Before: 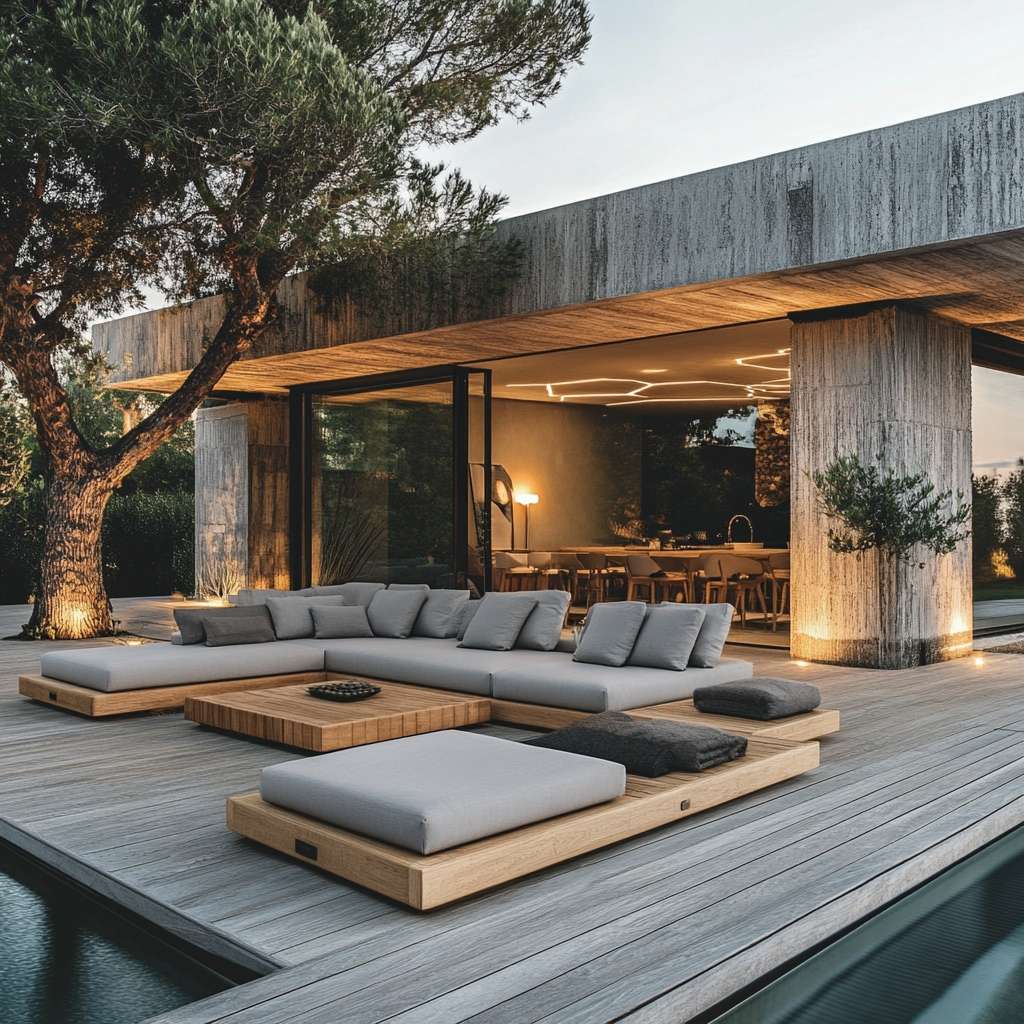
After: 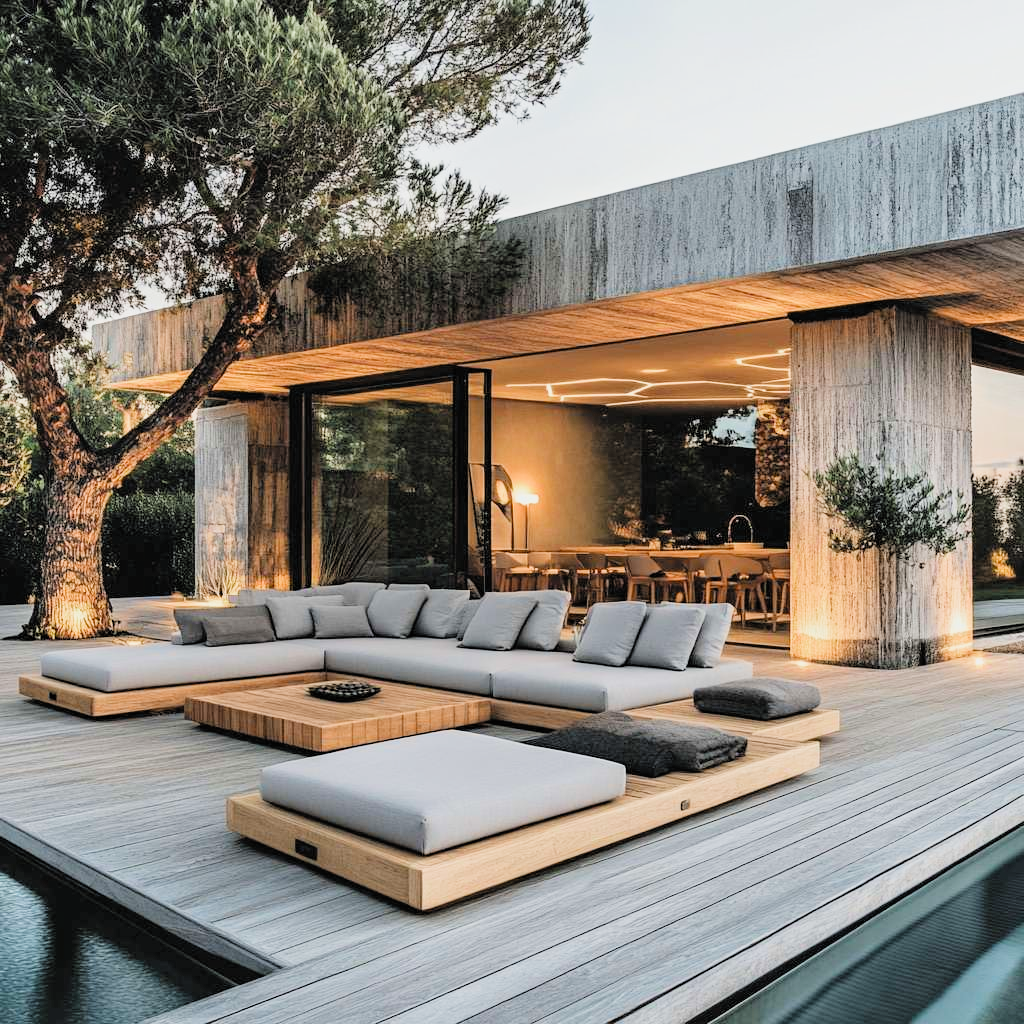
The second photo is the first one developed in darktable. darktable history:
filmic rgb: black relative exposure -4.58 EV, white relative exposure 4.8 EV, threshold 3 EV, hardness 2.36, latitude 36.07%, contrast 1.048, highlights saturation mix 1.32%, shadows ↔ highlights balance 1.25%, color science v4 (2020), enable highlight reconstruction true
exposure: black level correction 0, exposure 1 EV, compensate exposure bias true, compensate highlight preservation false
